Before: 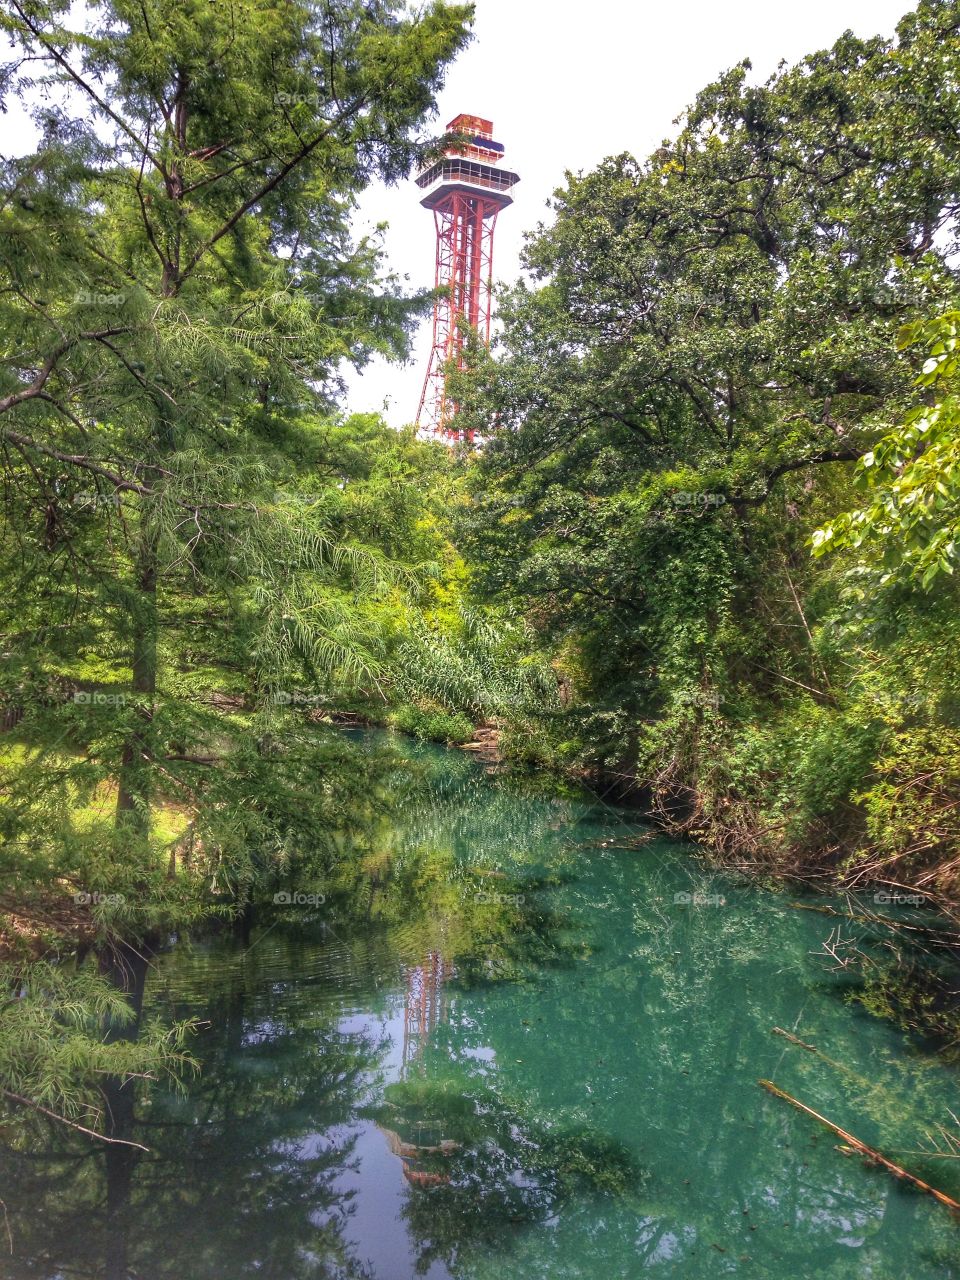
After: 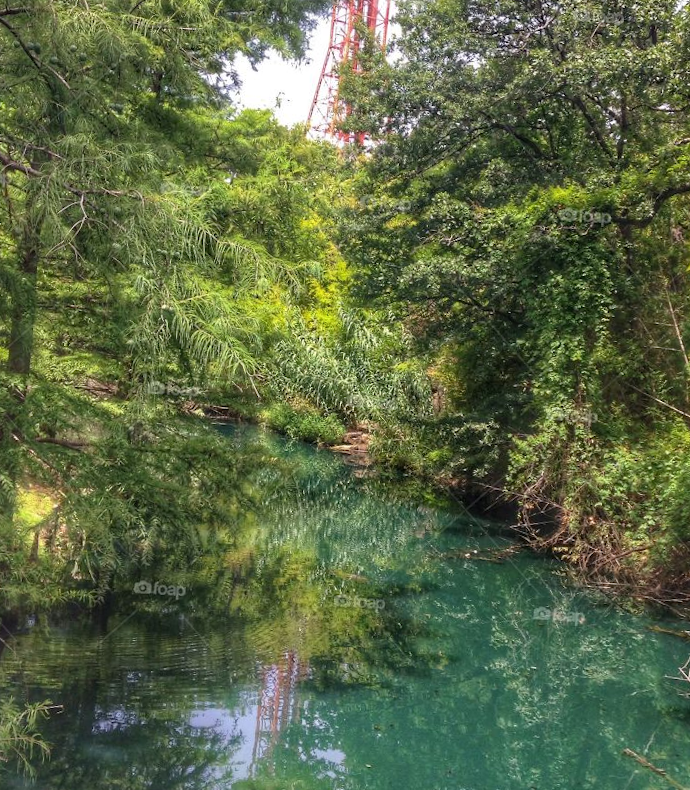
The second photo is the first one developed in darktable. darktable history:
crop and rotate: angle -3.76°, left 9.737%, top 20.992%, right 12.188%, bottom 12.027%
